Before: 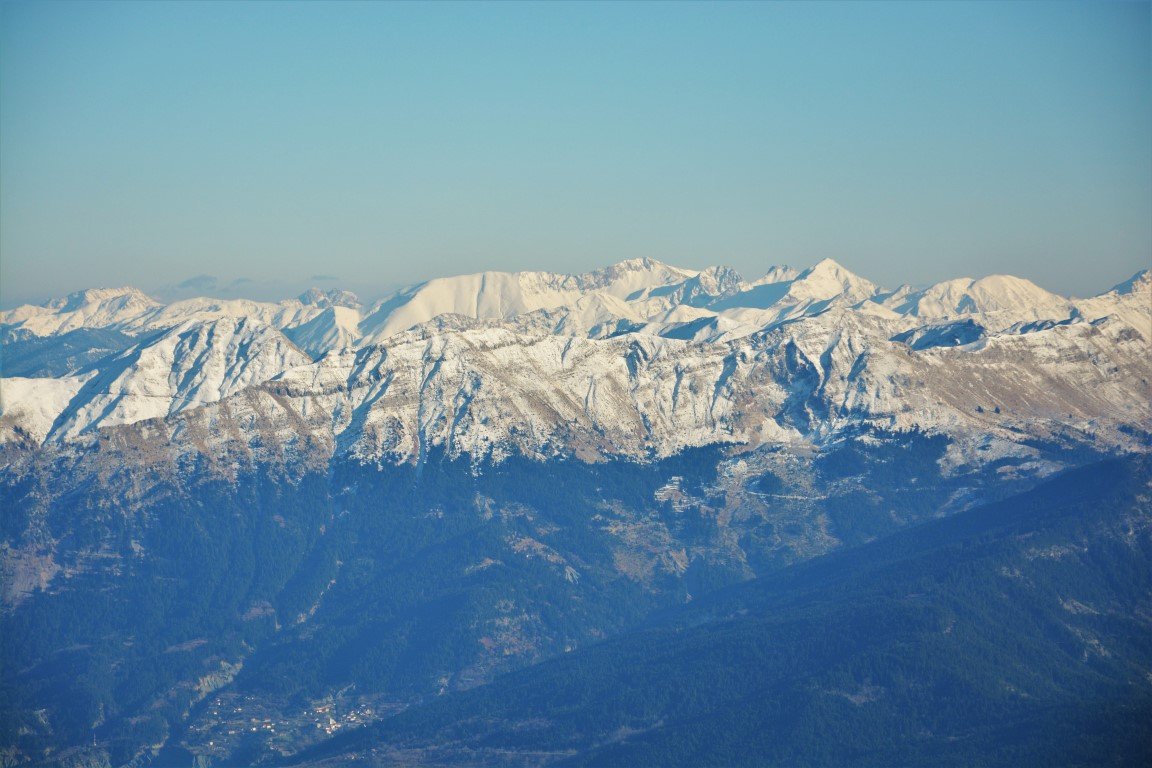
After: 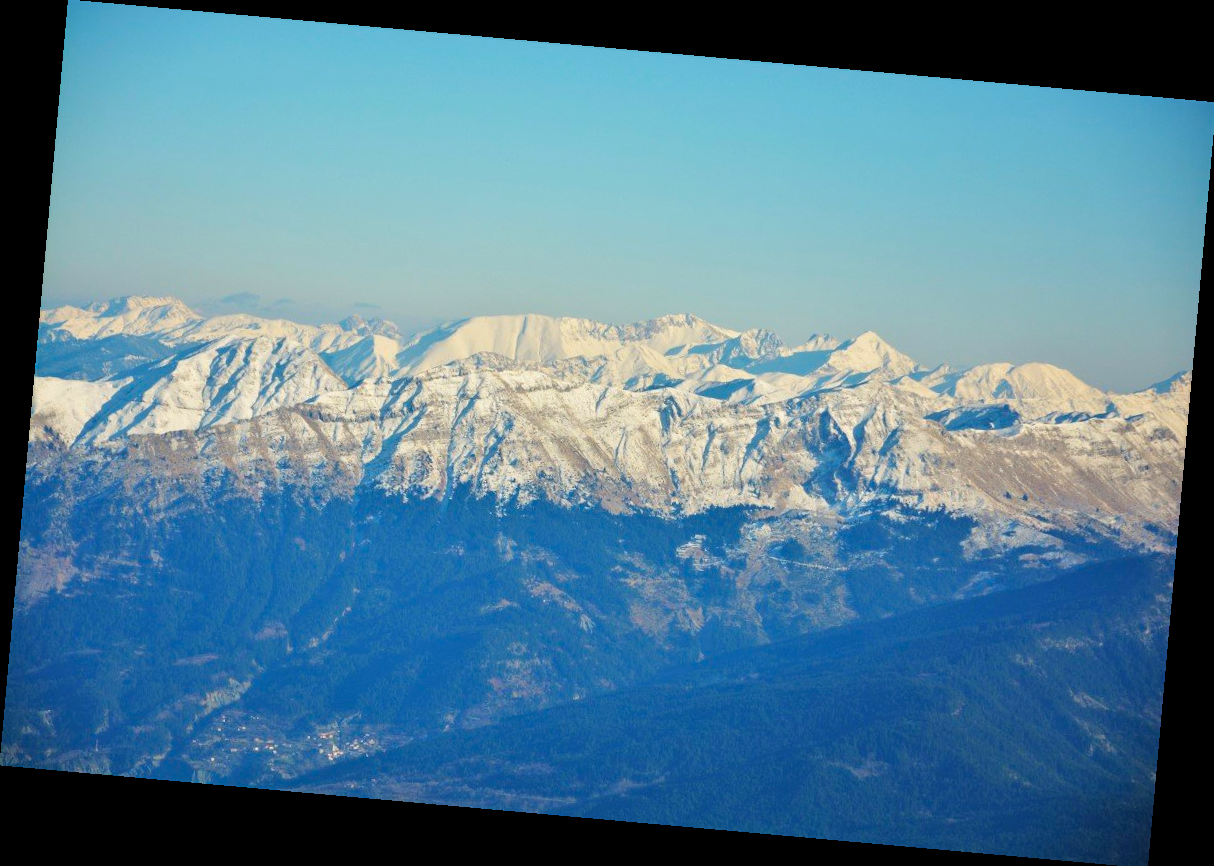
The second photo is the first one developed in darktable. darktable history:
color balance rgb: perceptual saturation grading › global saturation 20%, global vibrance 20%
rotate and perspective: rotation 5.12°, automatic cropping off
contrast brightness saturation: contrast 0.05, brightness 0.06, saturation 0.01
